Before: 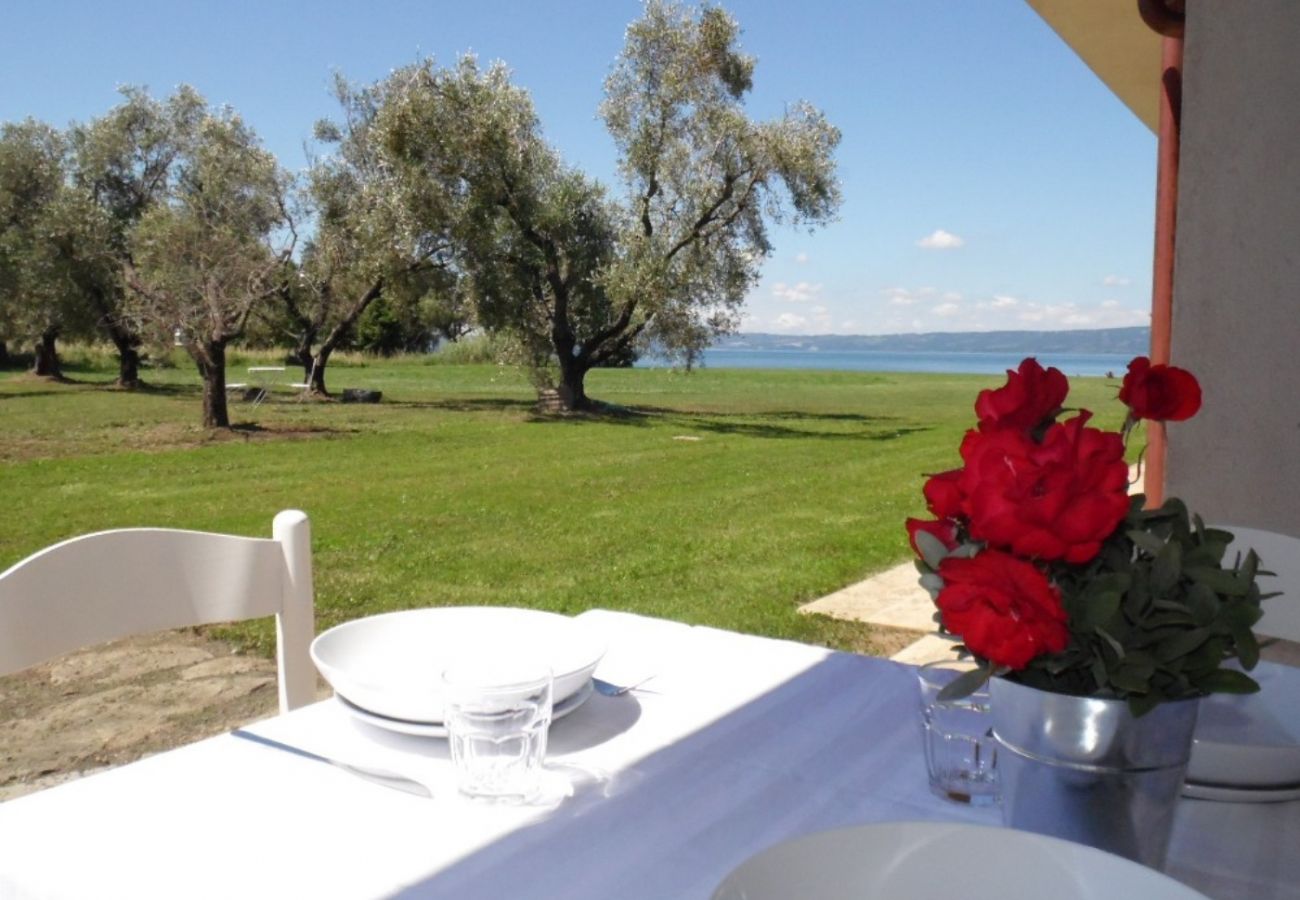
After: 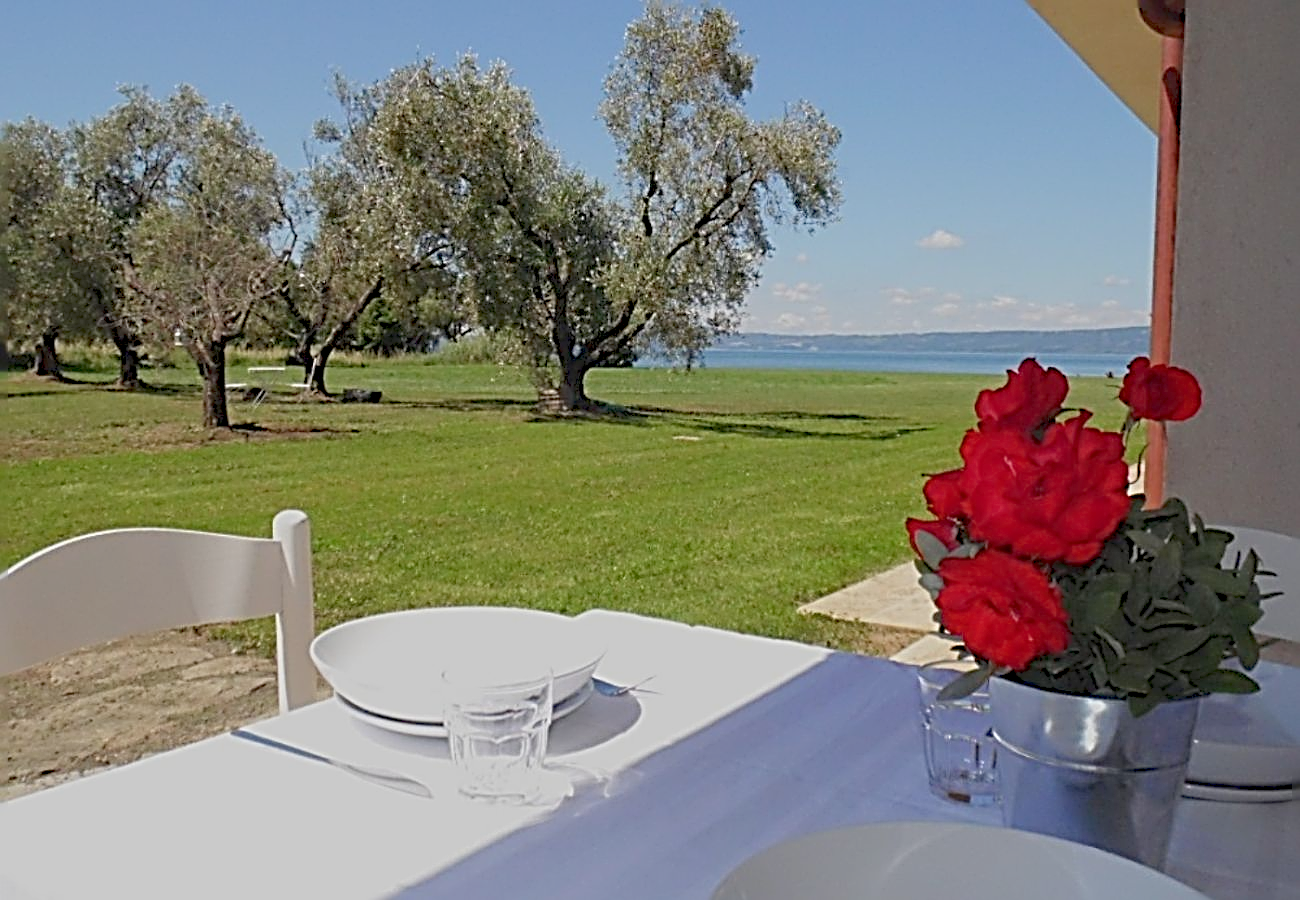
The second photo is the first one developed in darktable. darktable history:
color balance rgb: contrast -30%
sharpen: radius 3.158, amount 1.731
